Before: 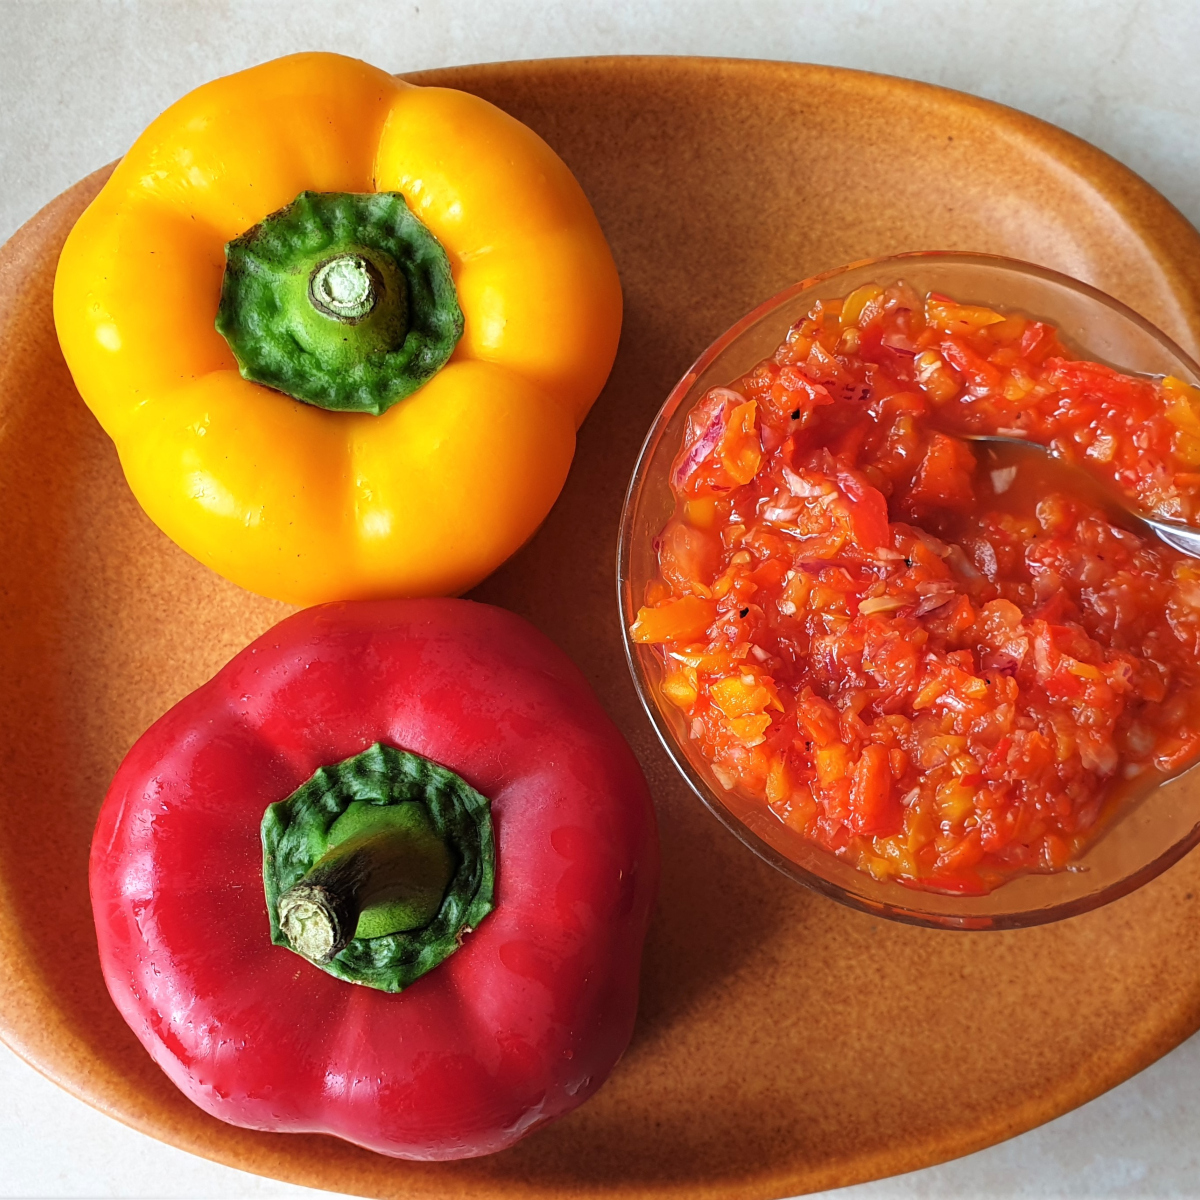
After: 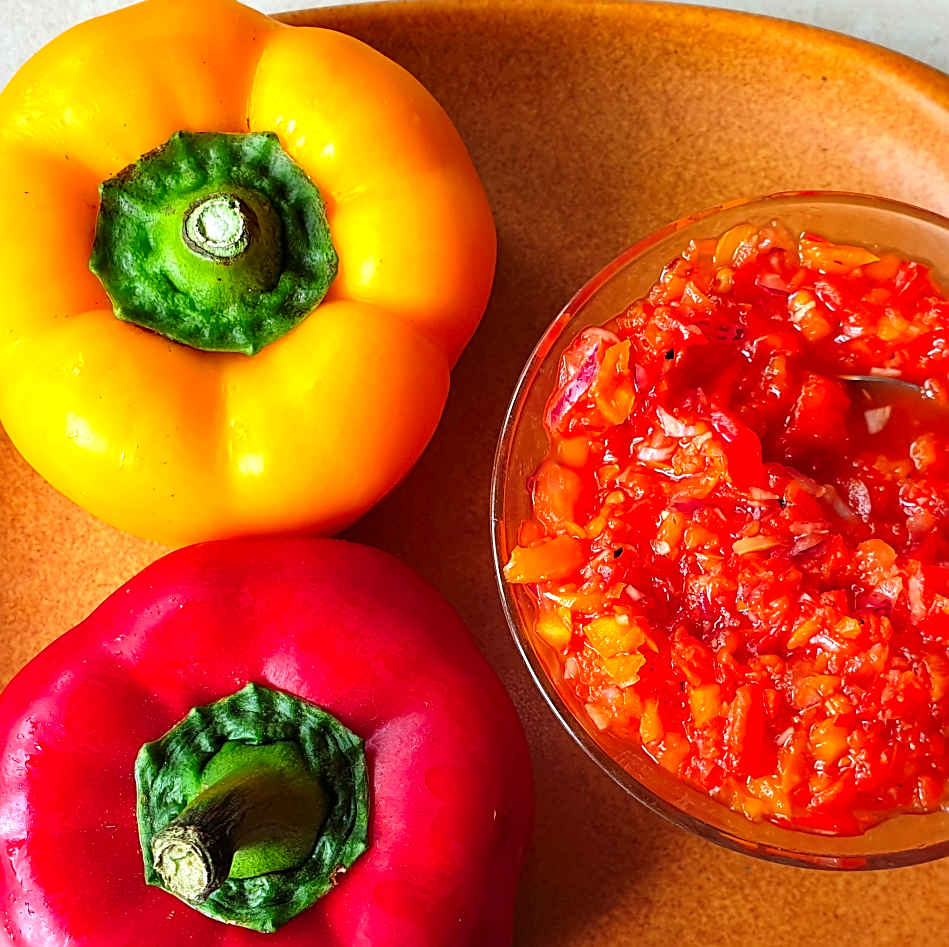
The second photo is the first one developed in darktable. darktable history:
exposure: exposure 0.237 EV, compensate highlight preservation false
sharpen: on, module defaults
crop and rotate: left 10.561%, top 5.022%, right 10.337%, bottom 16.05%
tone equalizer: edges refinement/feathering 500, mask exposure compensation -1.57 EV, preserve details no
contrast brightness saturation: contrast 0.086, saturation 0.274
